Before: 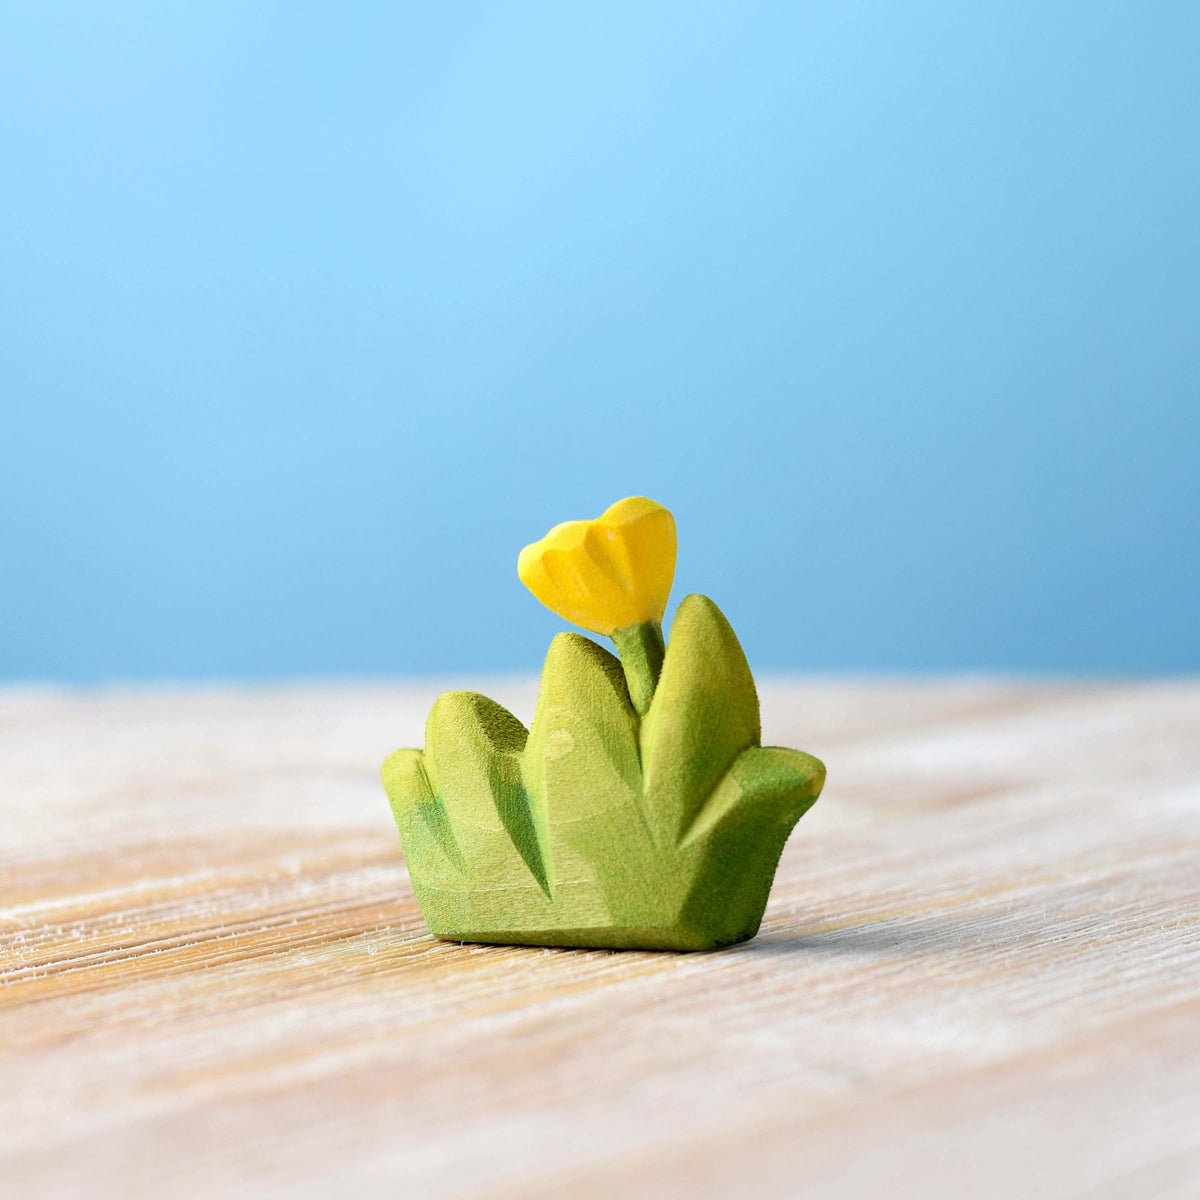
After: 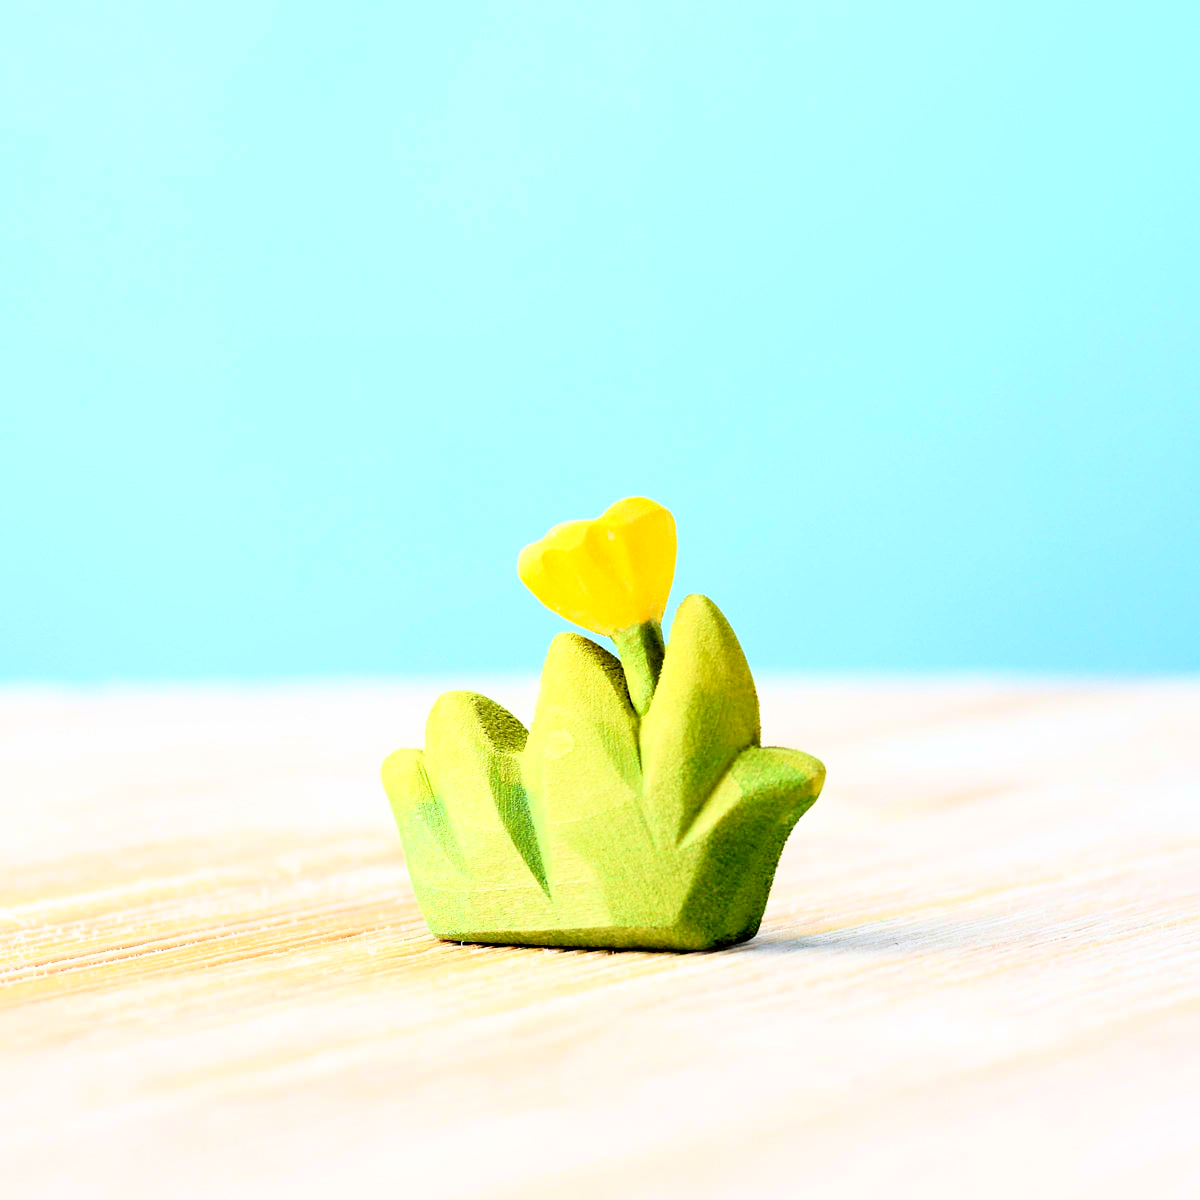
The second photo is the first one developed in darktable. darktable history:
base curve: curves: ch0 [(0, 0) (0.012, 0.01) (0.073, 0.168) (0.31, 0.711) (0.645, 0.957) (1, 1)]
exposure: black level correction 0.009, exposure 0.016 EV, compensate exposure bias true, compensate highlight preservation false
